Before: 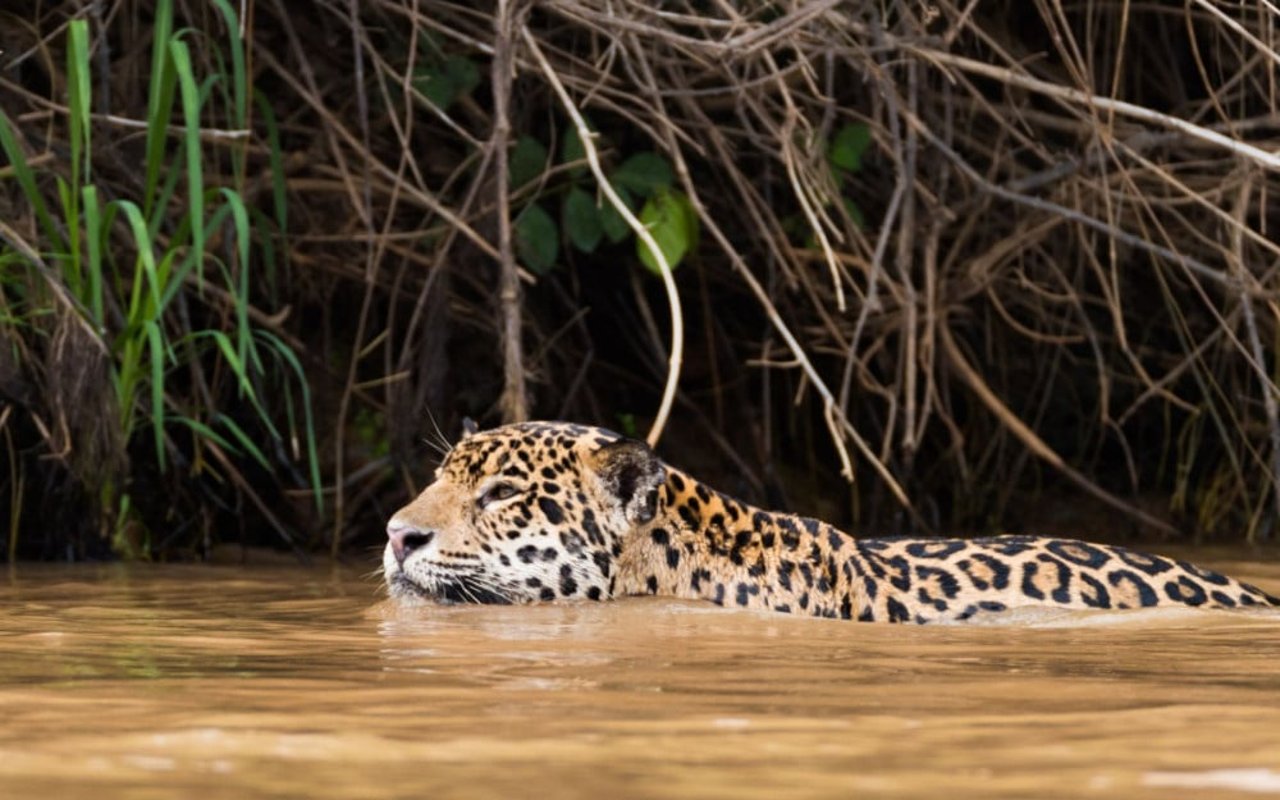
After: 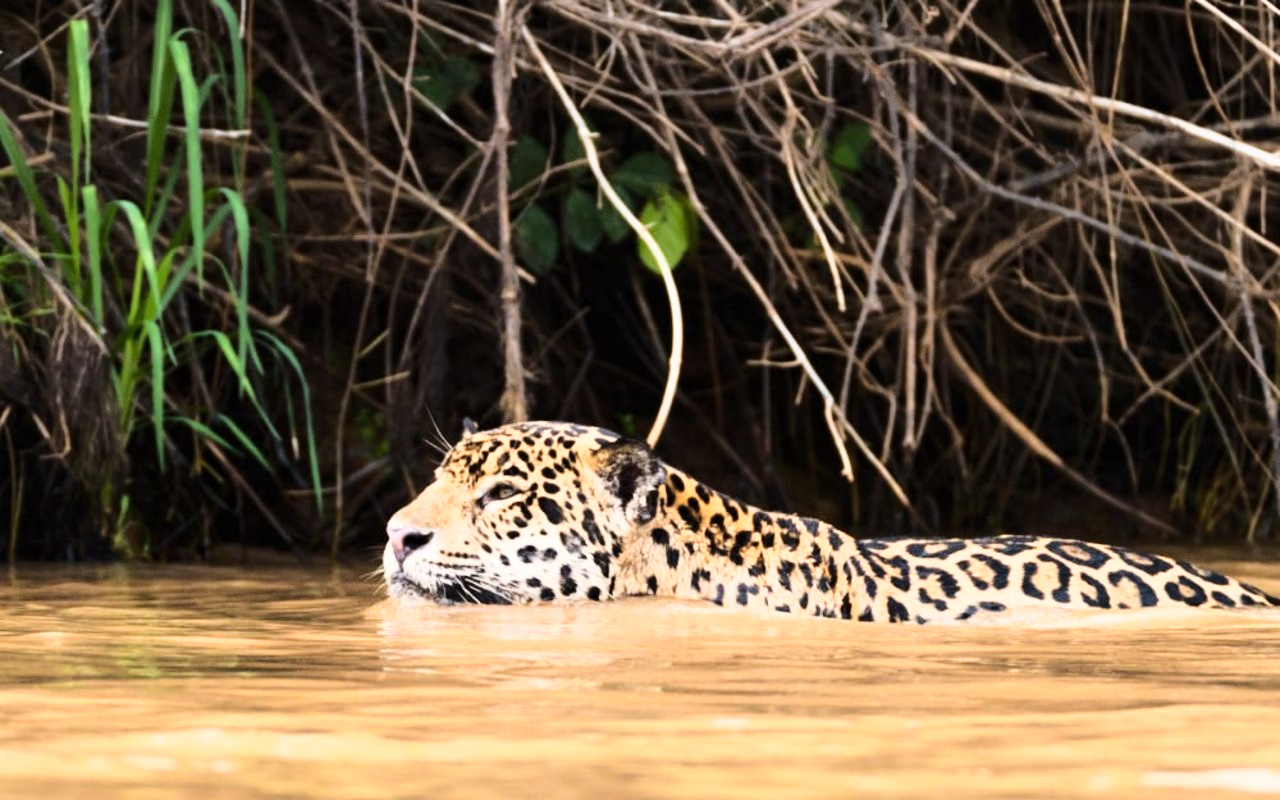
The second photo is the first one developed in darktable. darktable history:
shadows and highlights: shadows 0, highlights 40
base curve: curves: ch0 [(0, 0) (0.028, 0.03) (0.121, 0.232) (0.46, 0.748) (0.859, 0.968) (1, 1)]
